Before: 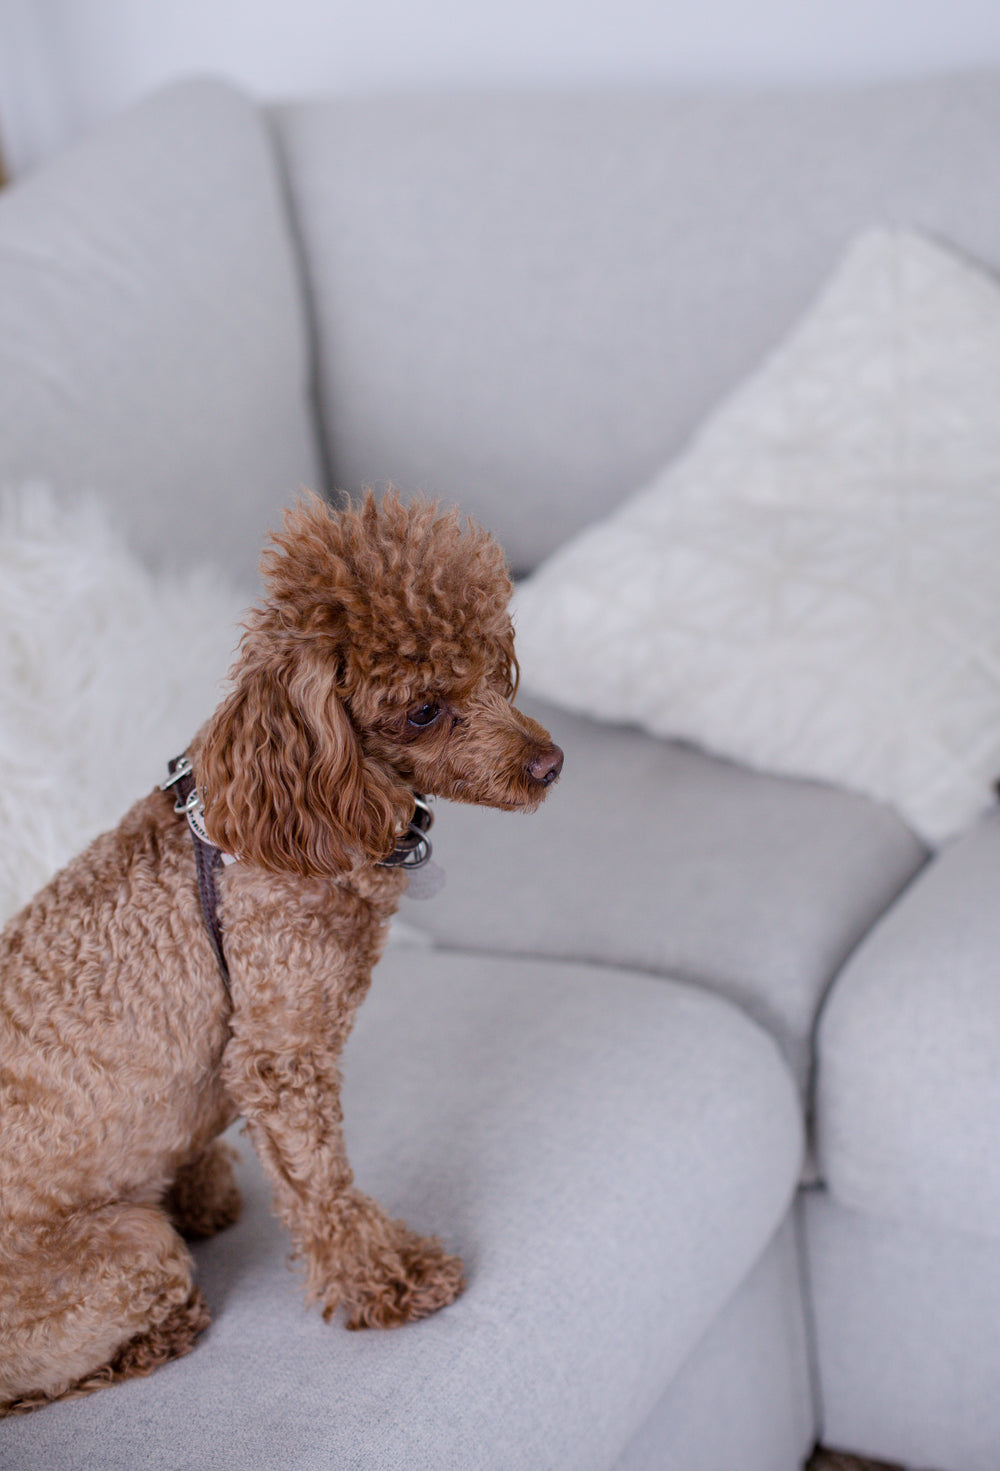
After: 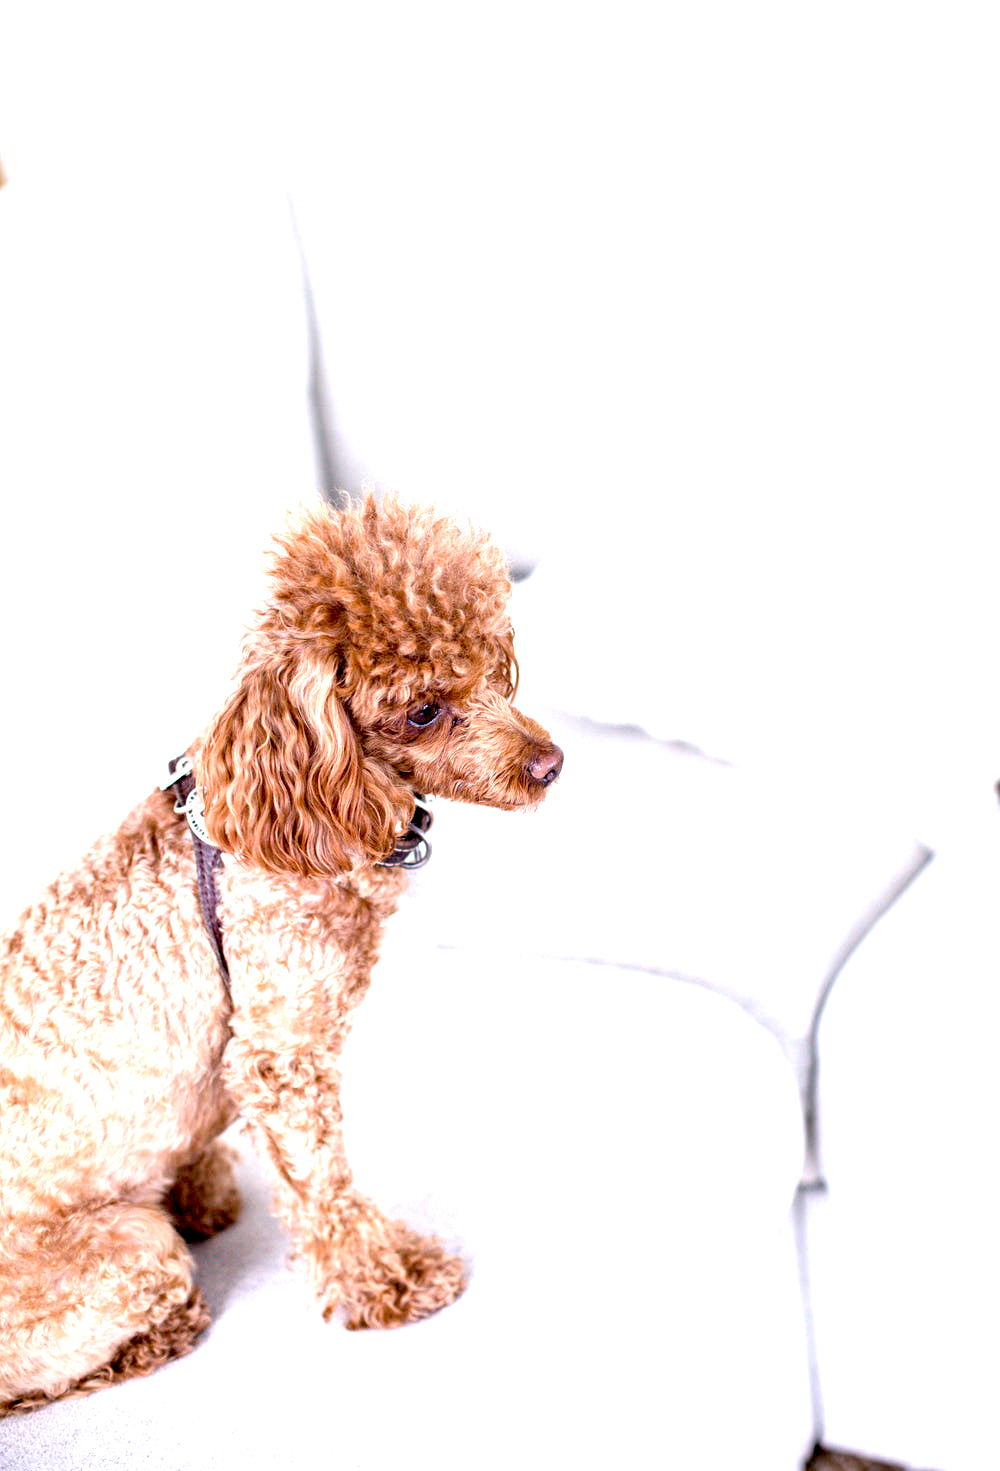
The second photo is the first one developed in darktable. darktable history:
exposure: black level correction 0.006, exposure 2.063 EV, compensate highlight preservation false
